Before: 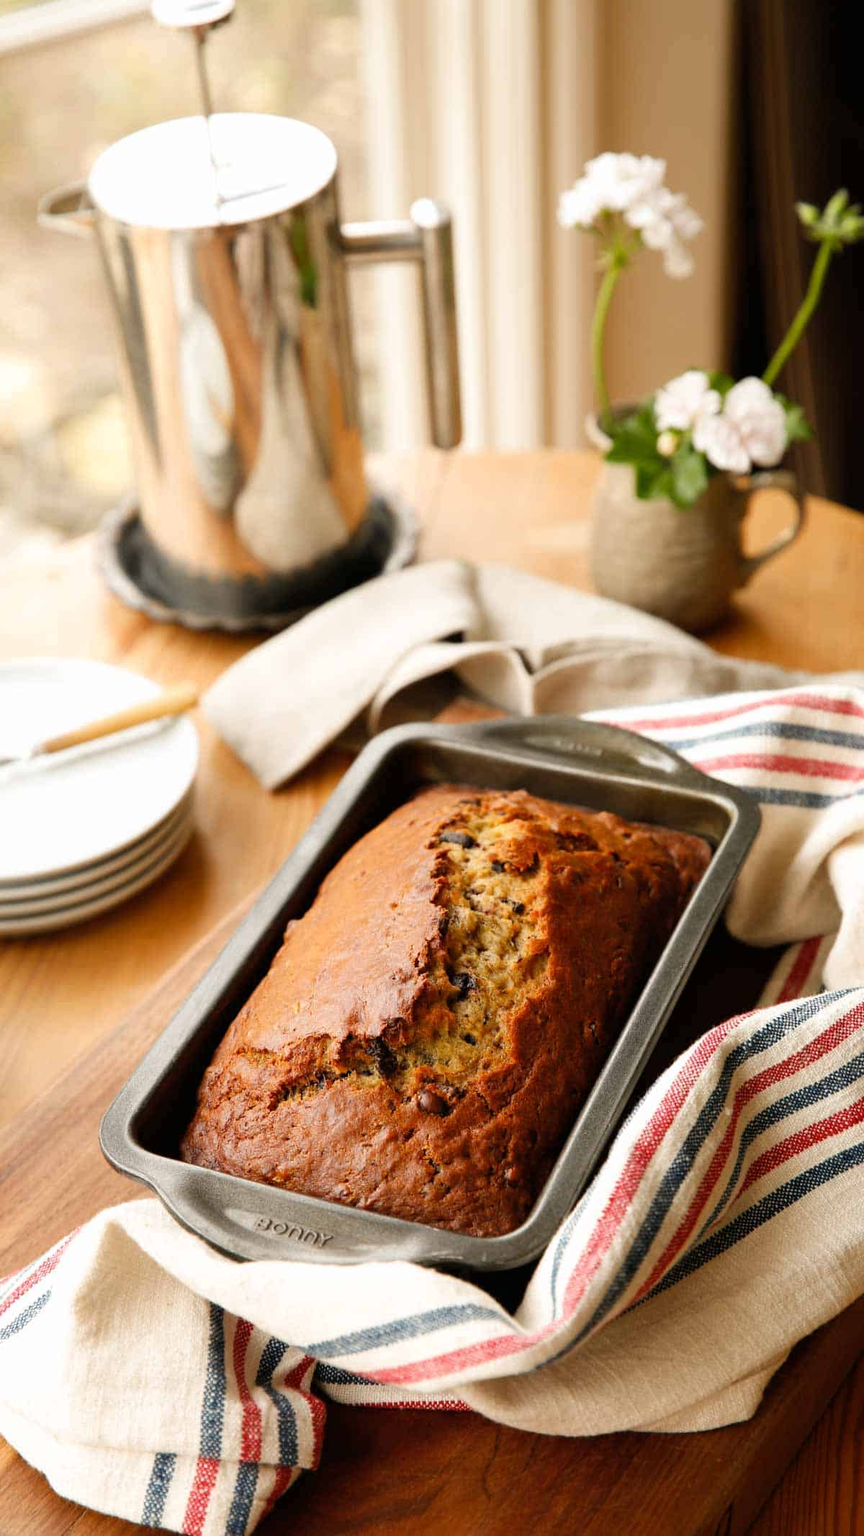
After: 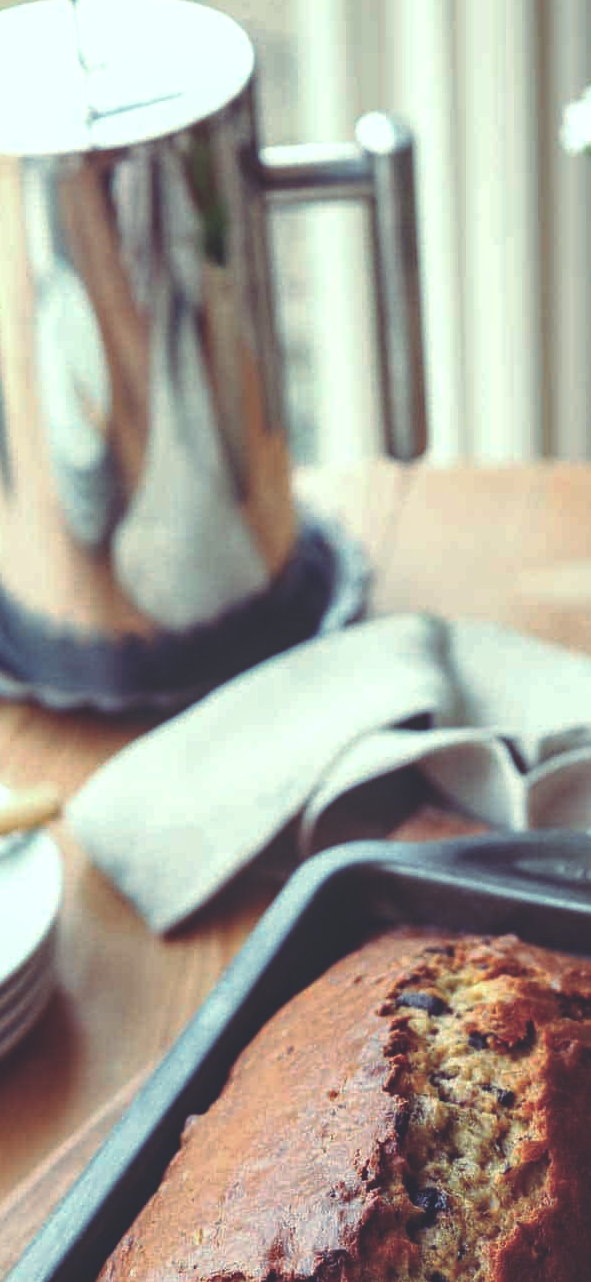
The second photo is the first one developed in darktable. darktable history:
local contrast: on, module defaults
crop: left 17.835%, top 7.675%, right 32.881%, bottom 32.213%
rgb curve: curves: ch0 [(0, 0.186) (0.314, 0.284) (0.576, 0.466) (0.805, 0.691) (0.936, 0.886)]; ch1 [(0, 0.186) (0.314, 0.284) (0.581, 0.534) (0.771, 0.746) (0.936, 0.958)]; ch2 [(0, 0.216) (0.275, 0.39) (1, 1)], mode RGB, independent channels, compensate middle gray true, preserve colors none
